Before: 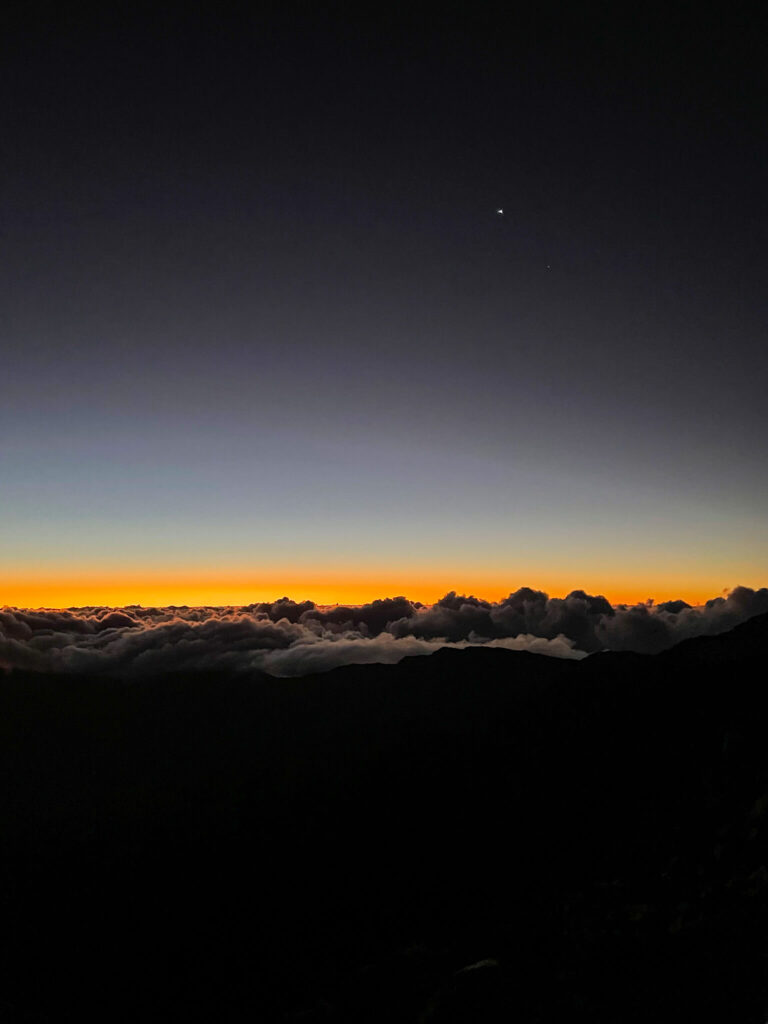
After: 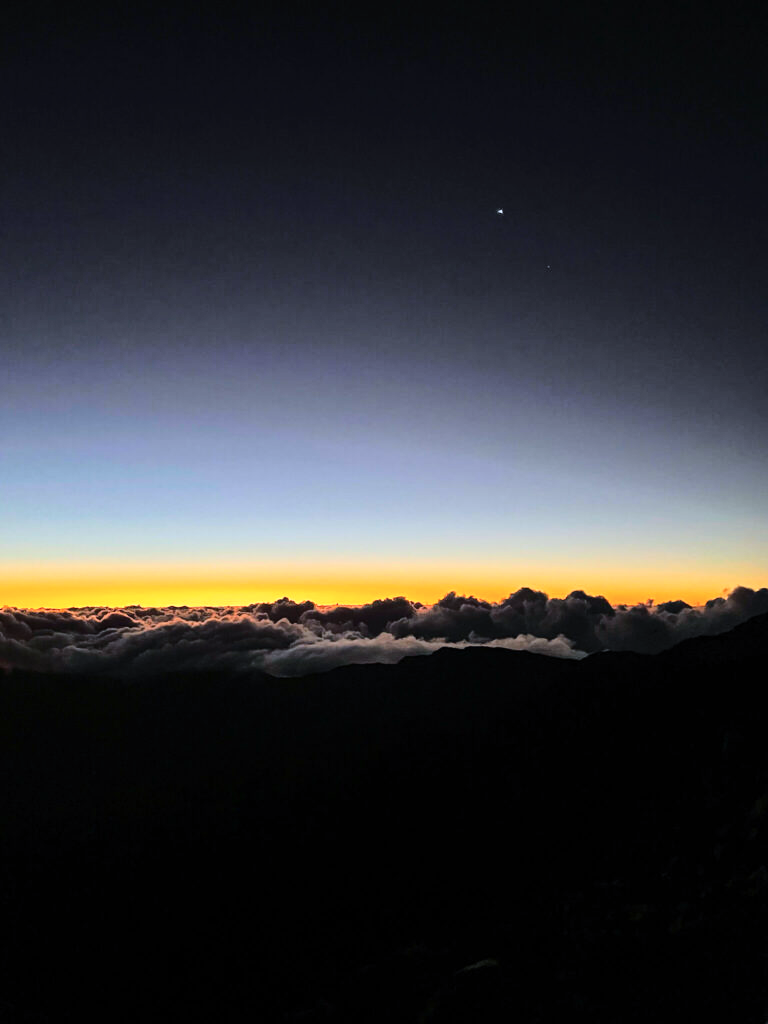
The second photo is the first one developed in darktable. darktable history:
base curve: curves: ch0 [(0, 0) (0.028, 0.03) (0.121, 0.232) (0.46, 0.748) (0.859, 0.968) (1, 1)], preserve colors average RGB
color calibration: x 0.372, y 0.386, temperature 4285.56 K
